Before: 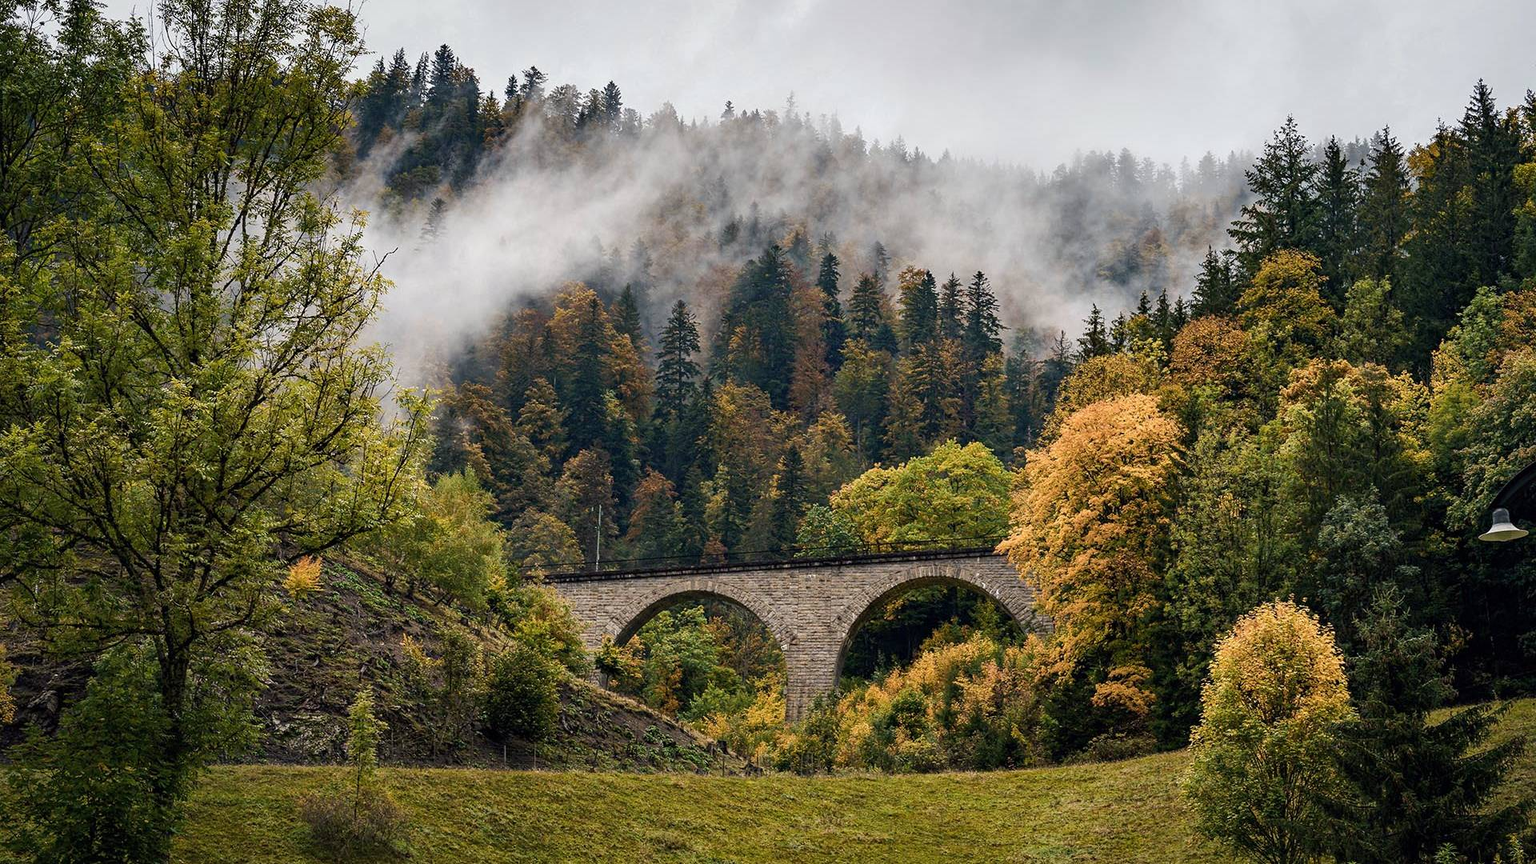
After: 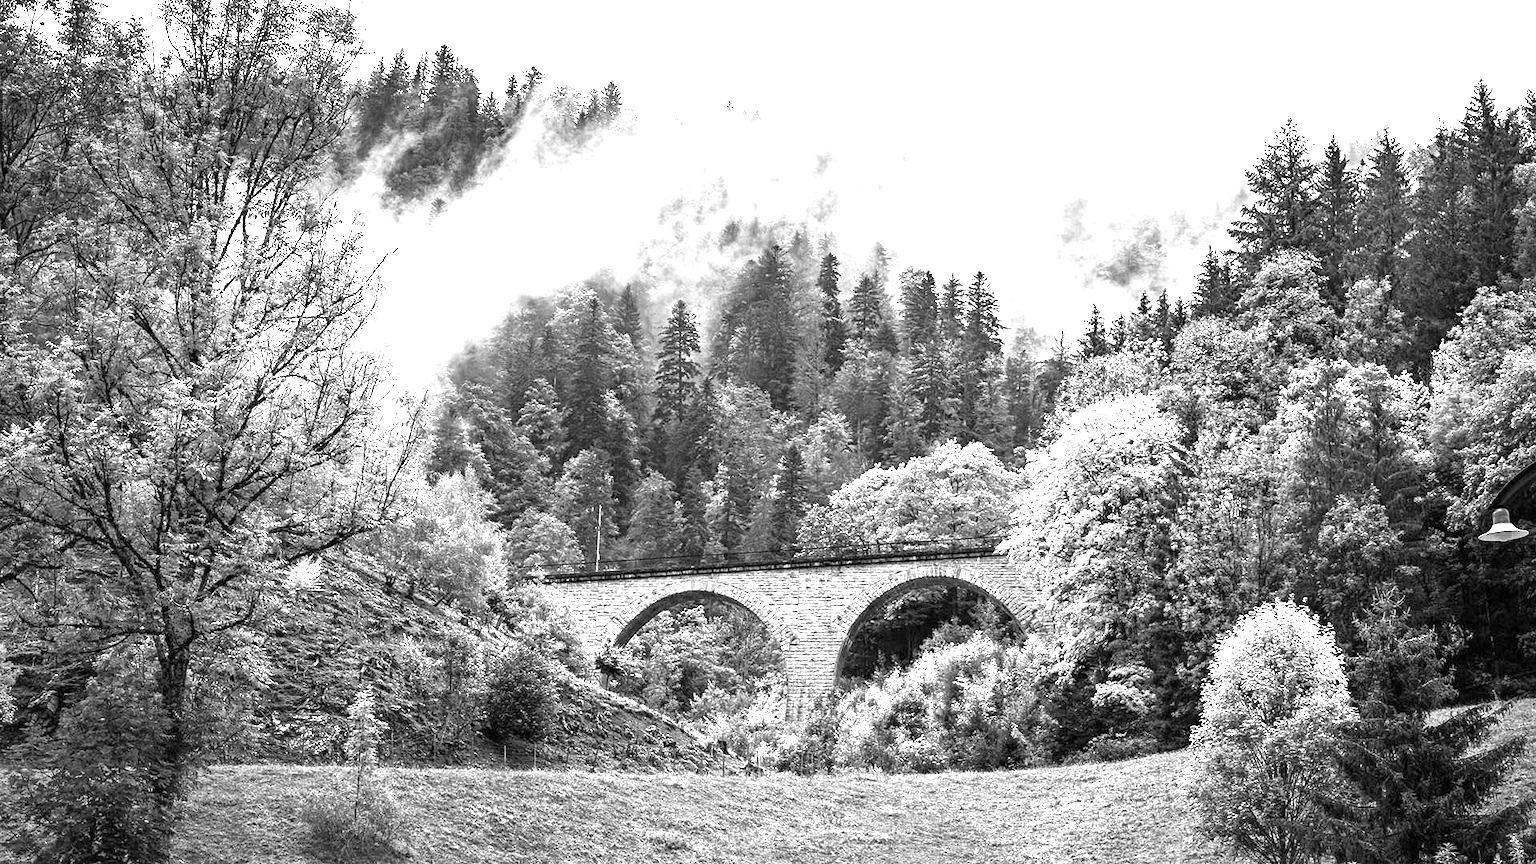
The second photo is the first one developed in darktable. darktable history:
monochrome: on, module defaults
exposure: exposure 2.003 EV, compensate highlight preservation false
